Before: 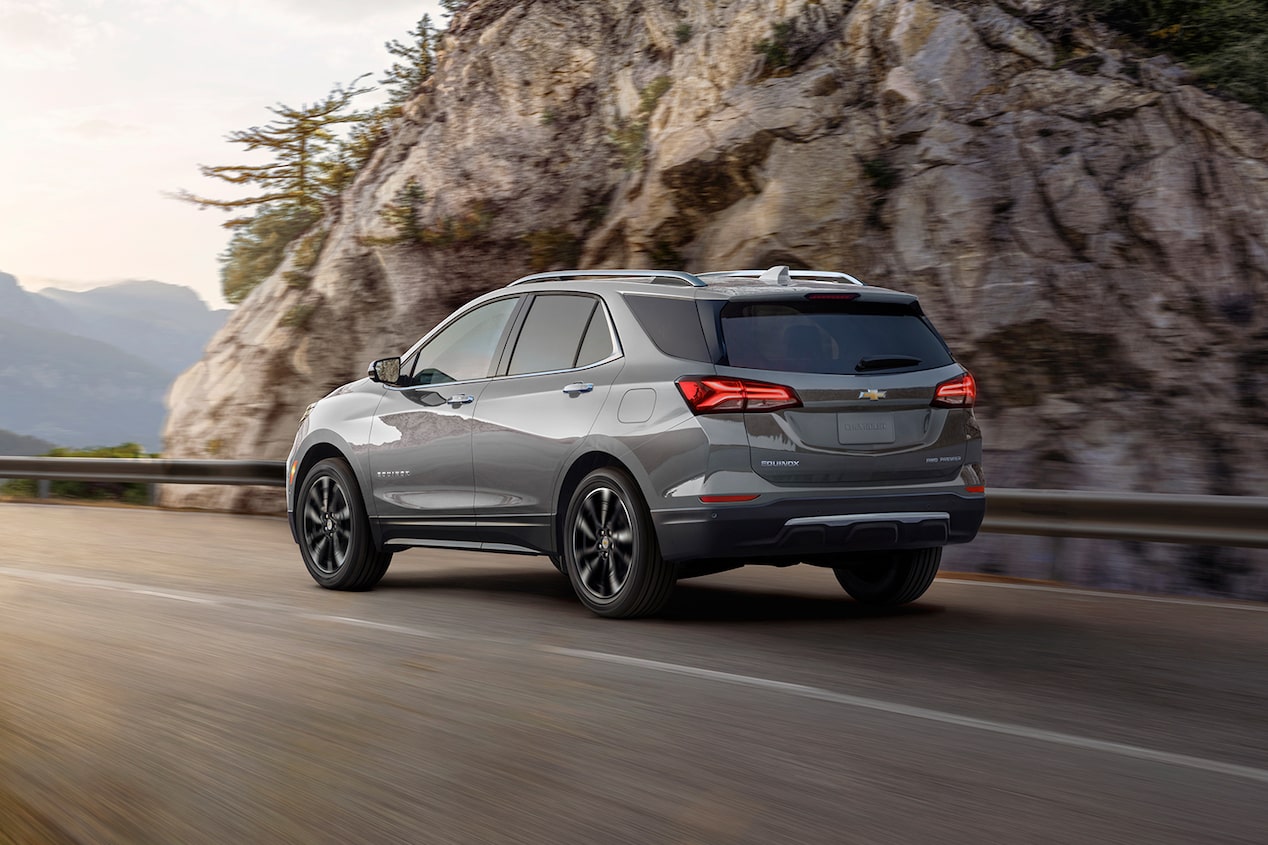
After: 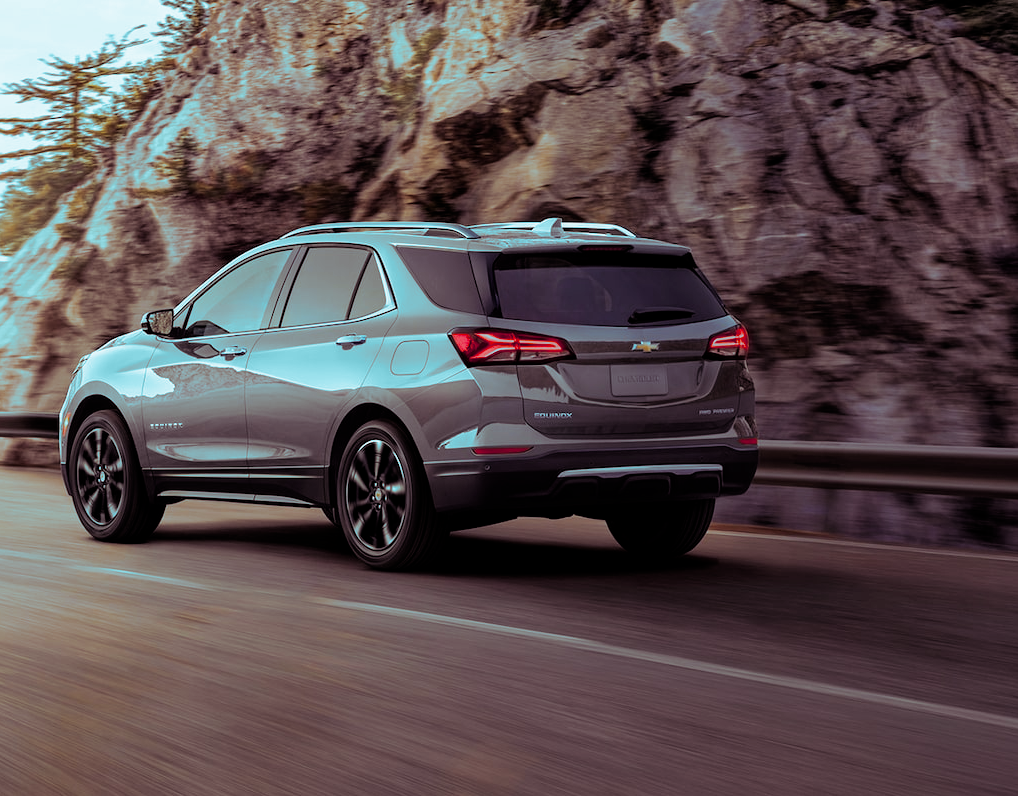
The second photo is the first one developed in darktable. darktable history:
crop and rotate: left 17.959%, top 5.771%, right 1.742%
split-toning: shadows › hue 327.6°, highlights › hue 198°, highlights › saturation 0.55, balance -21.25, compress 0%
filmic rgb: black relative exposure -12 EV, white relative exposure 2.8 EV, threshold 3 EV, target black luminance 0%, hardness 8.06, latitude 70.41%, contrast 1.14, highlights saturation mix 10%, shadows ↔ highlights balance -0.388%, color science v4 (2020), iterations of high-quality reconstruction 10, contrast in shadows soft, contrast in highlights soft, enable highlight reconstruction true
